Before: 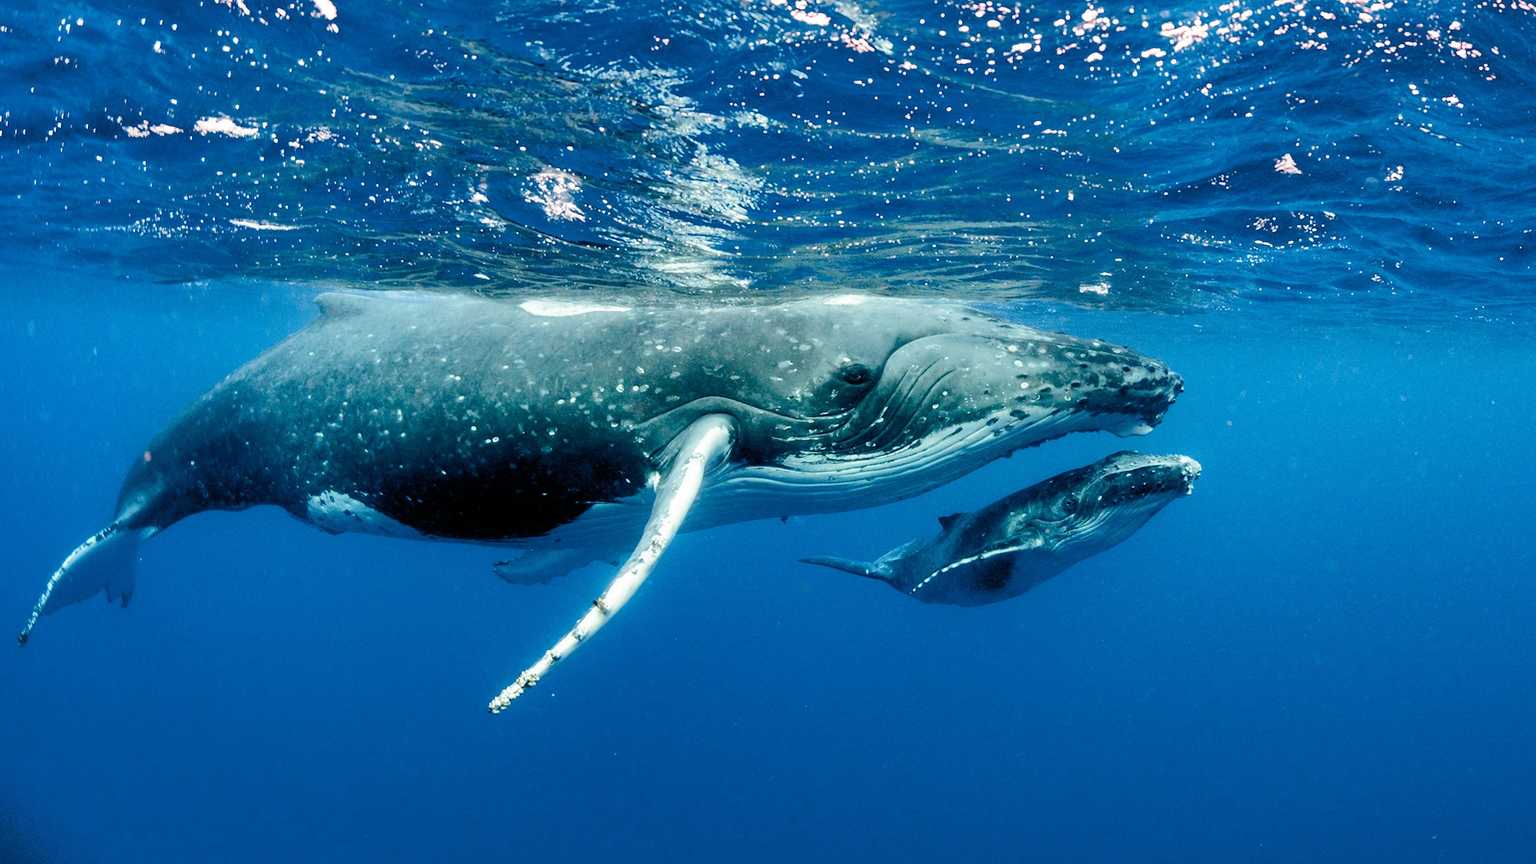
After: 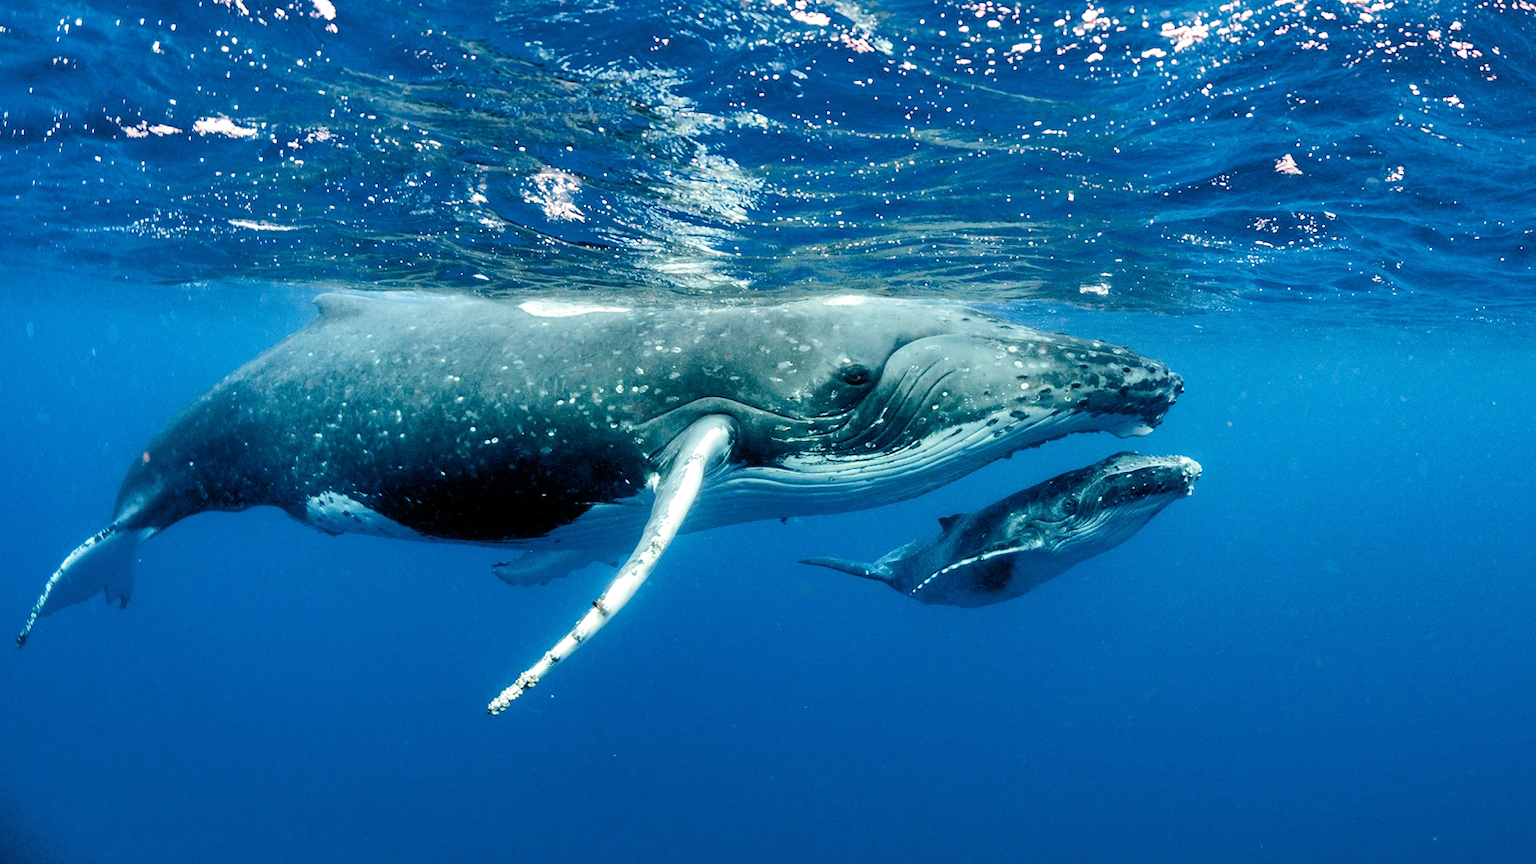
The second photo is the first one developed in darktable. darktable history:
crop and rotate: left 0.126%
exposure: exposure 0.081 EV, compensate highlight preservation false
